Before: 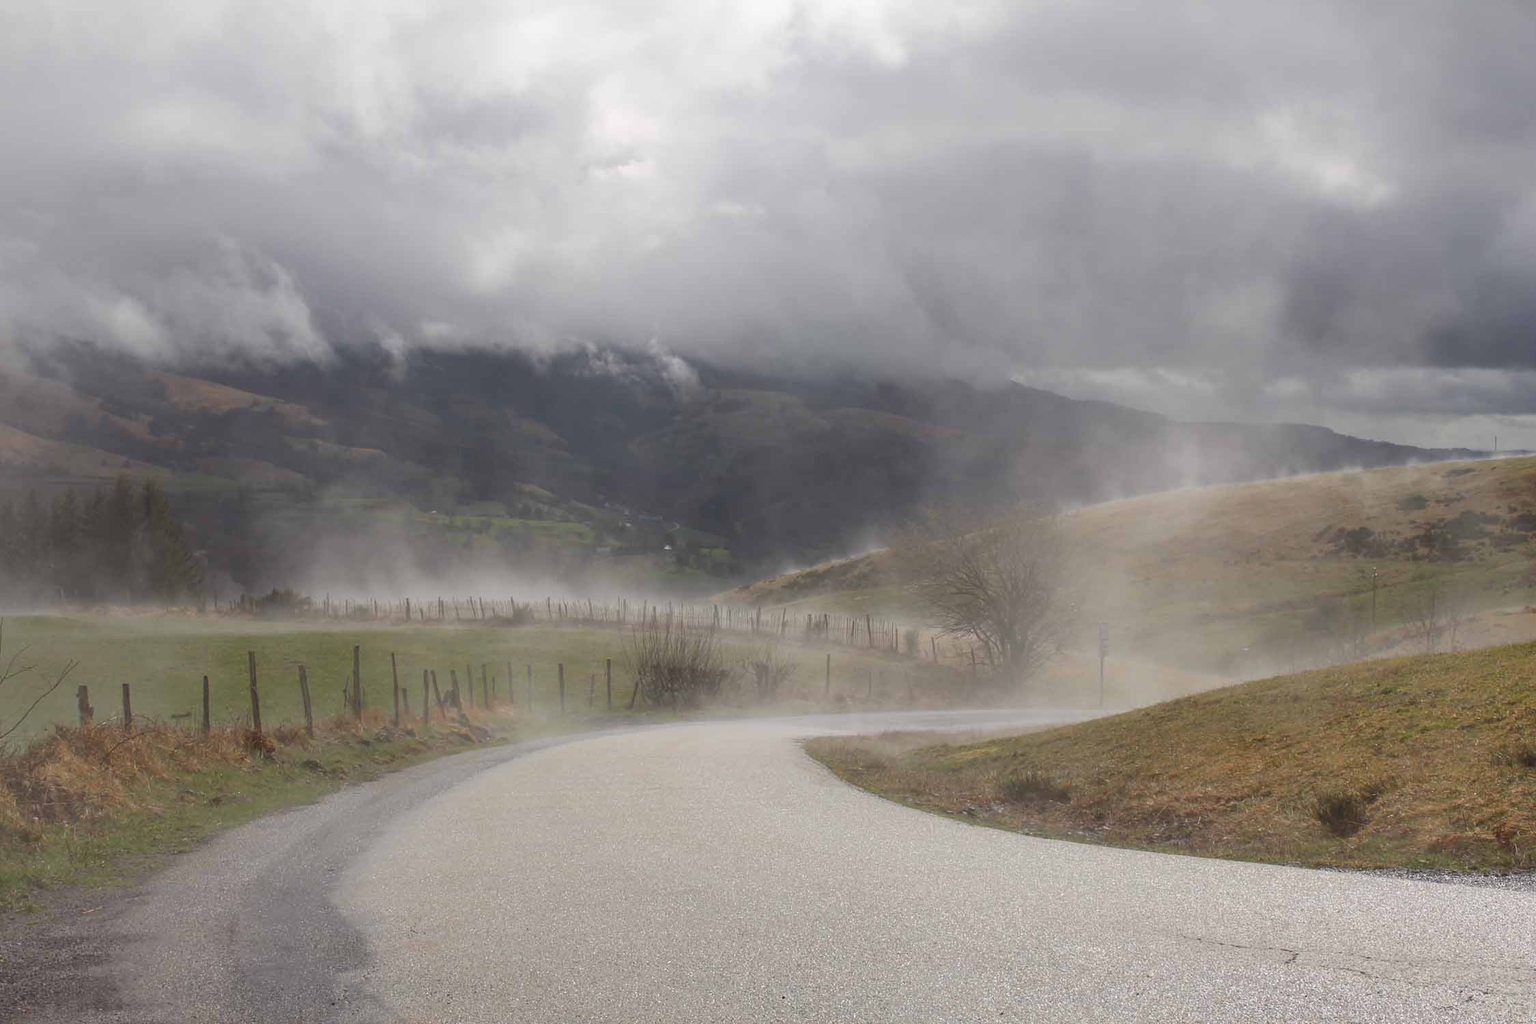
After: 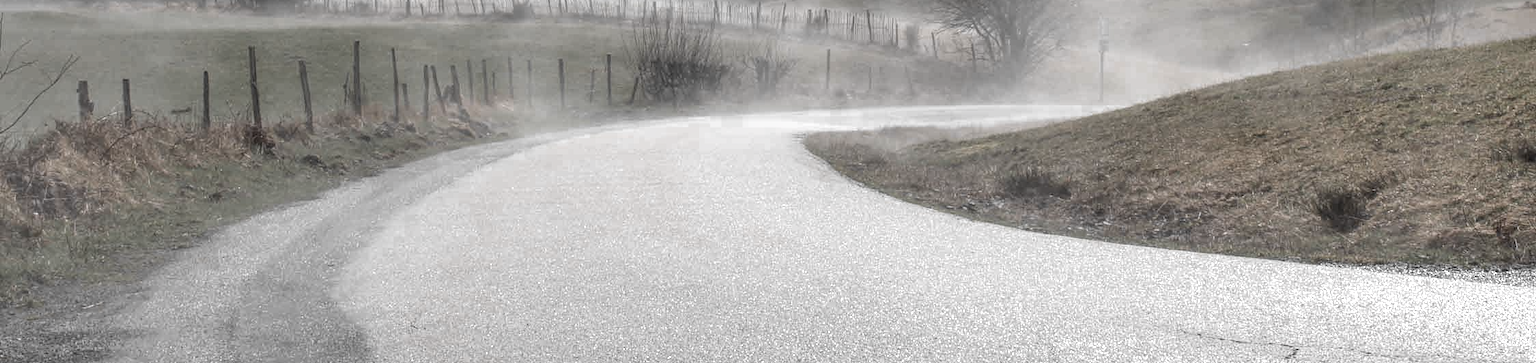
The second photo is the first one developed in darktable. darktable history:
exposure: black level correction 0.001, exposure 0.498 EV, compensate highlight preservation false
color correction: highlights a* 0.205, highlights b* 2.7, shadows a* -1.43, shadows b* -4.55
color calibration: illuminant as shot in camera, x 0.358, y 0.373, temperature 4628.91 K
crop and rotate: top 59.081%, bottom 5.363%
color zones: curves: ch0 [(0, 0.613) (0.01, 0.613) (0.245, 0.448) (0.498, 0.529) (0.642, 0.665) (0.879, 0.777) (0.99, 0.613)]; ch1 [(0, 0.035) (0.121, 0.189) (0.259, 0.197) (0.415, 0.061) (0.589, 0.022) (0.732, 0.022) (0.857, 0.026) (0.991, 0.053)]
local contrast: highlights 62%, detail 143%, midtone range 0.425
